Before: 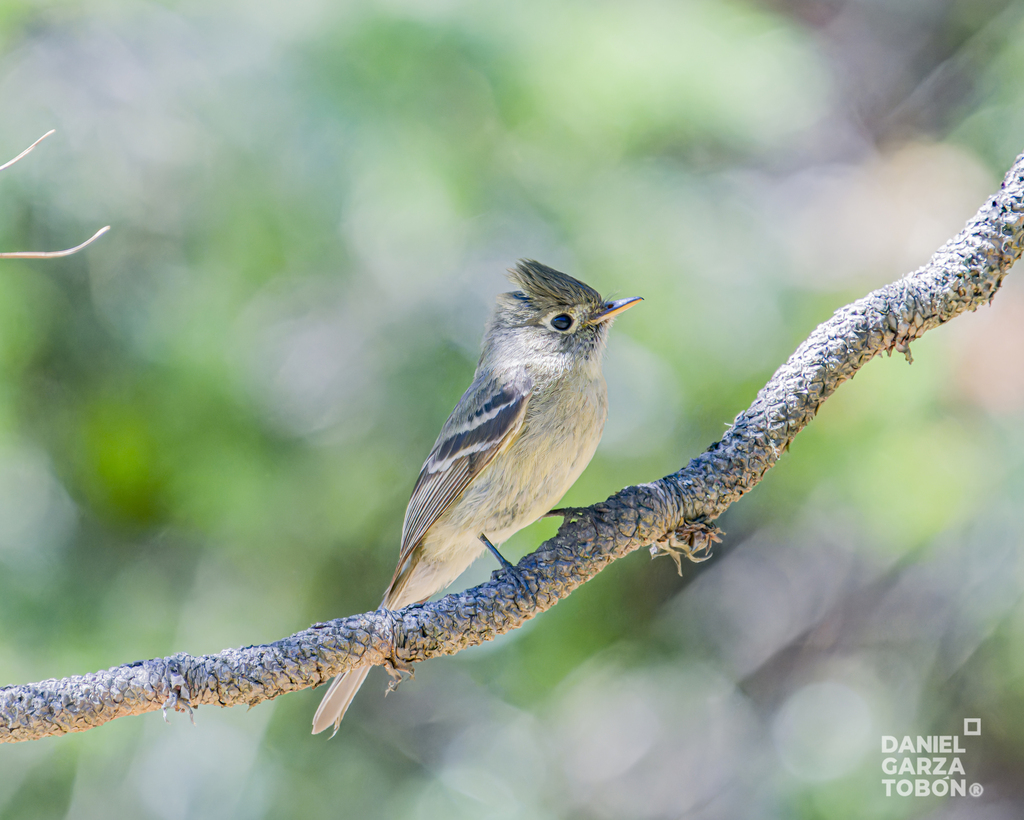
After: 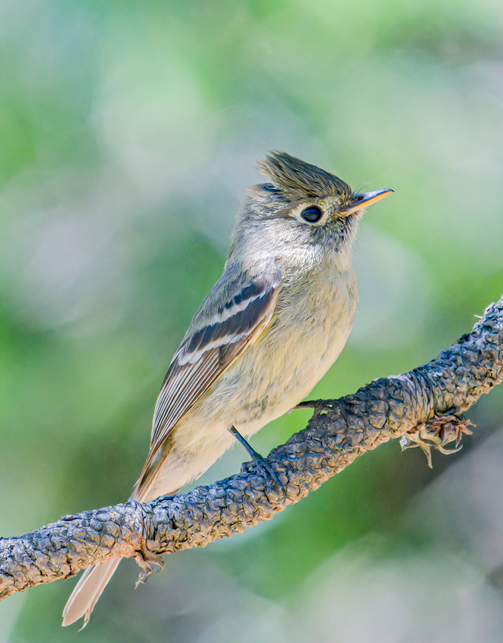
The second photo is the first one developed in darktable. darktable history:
crop and rotate: angle 0.024°, left 24.405%, top 13.213%, right 26.359%, bottom 8.26%
